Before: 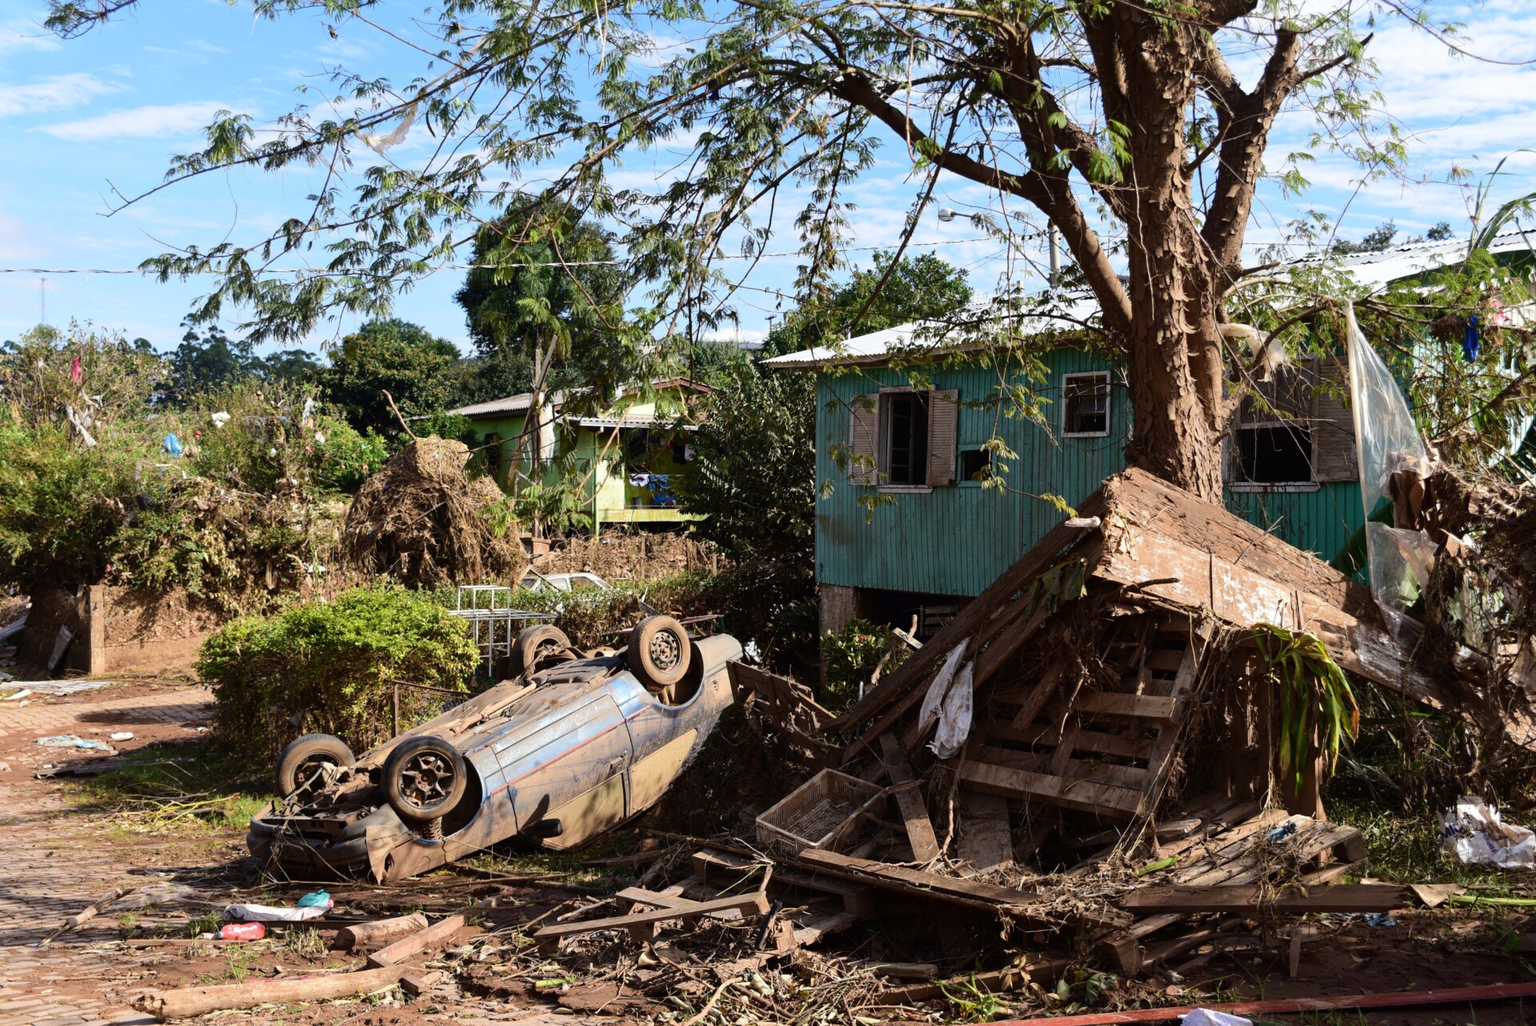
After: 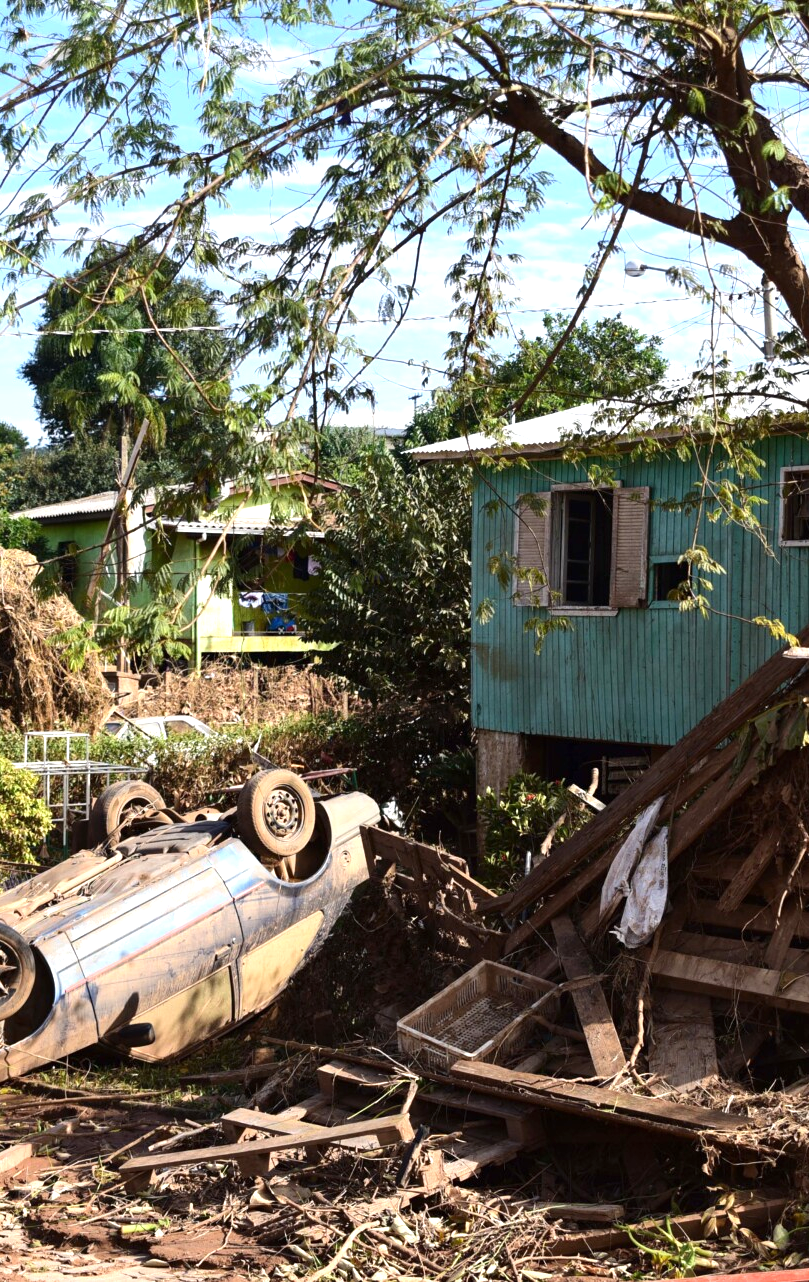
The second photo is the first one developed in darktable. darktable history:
crop: left 28.583%, right 29.231%
exposure: exposure 0.64 EV, compensate highlight preservation false
